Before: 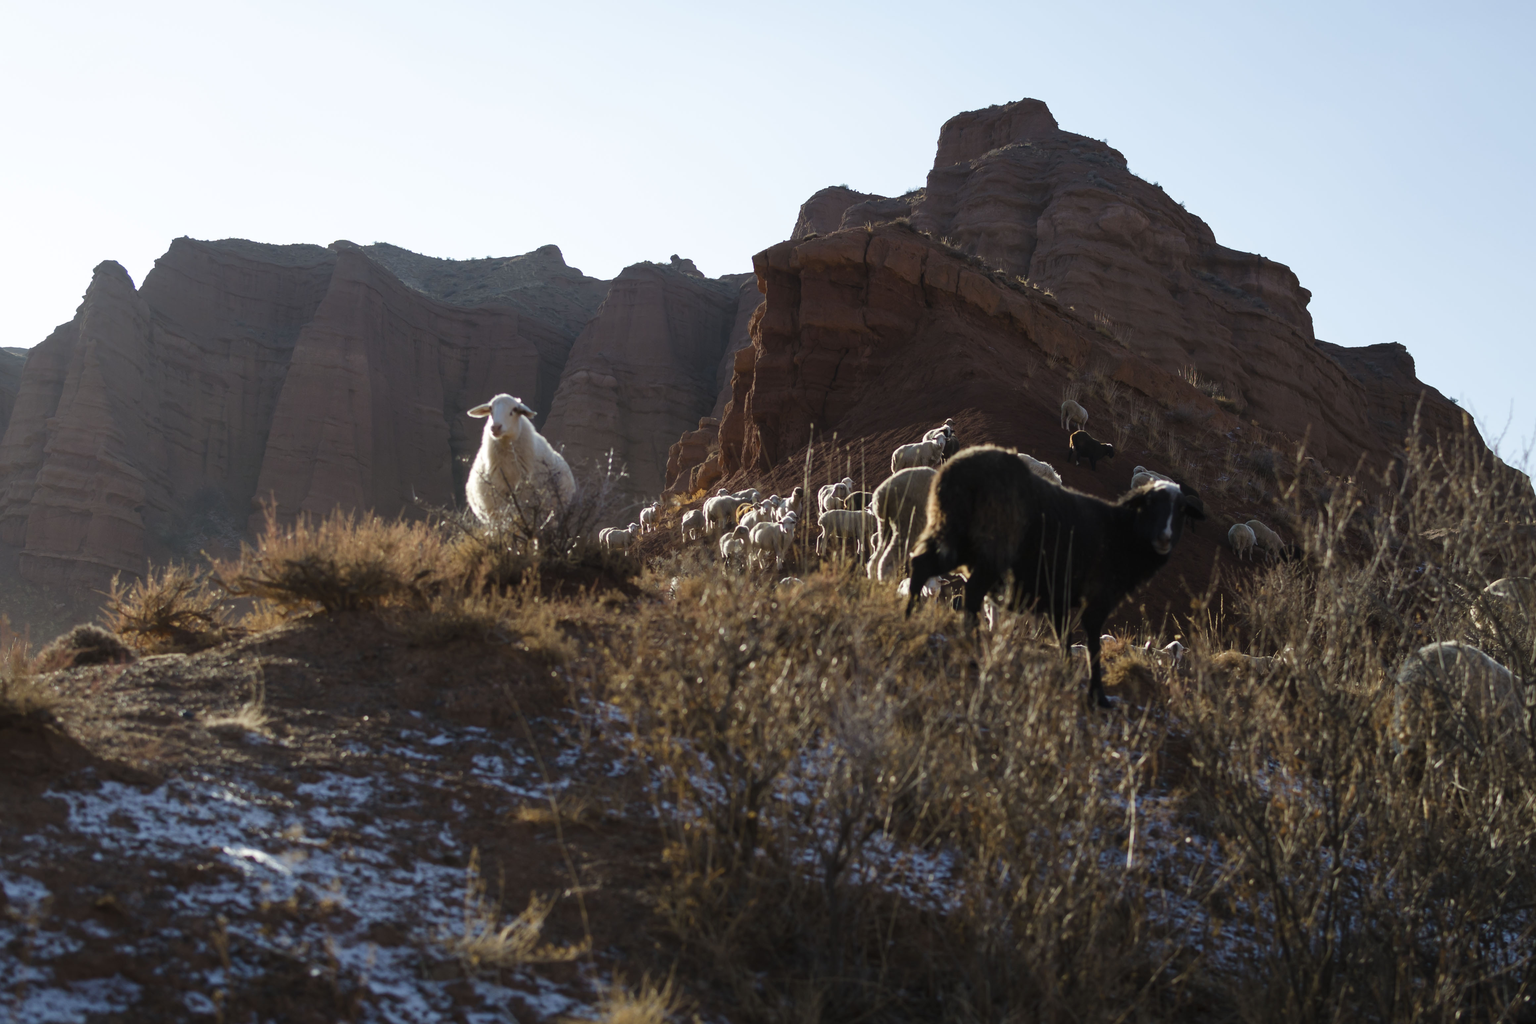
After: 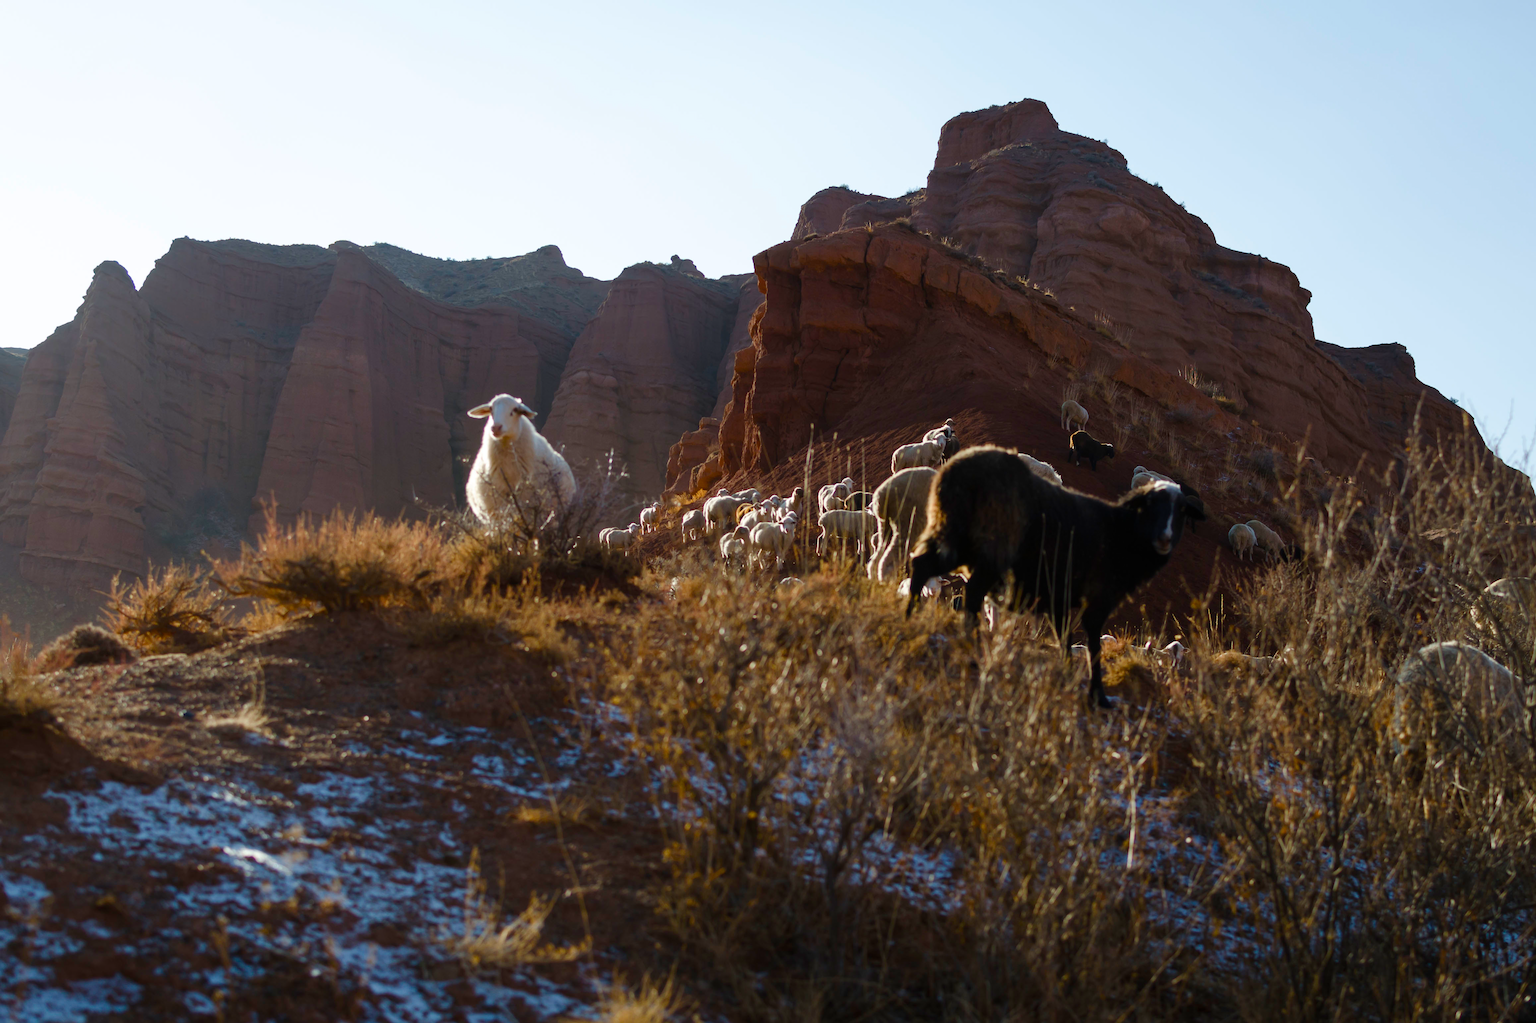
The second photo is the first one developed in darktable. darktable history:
color balance rgb: linear chroma grading › global chroma 1.375%, linear chroma grading › mid-tones -1.303%, perceptual saturation grading › global saturation 20%, perceptual saturation grading › highlights -25.387%, perceptual saturation grading › shadows 26.011%, global vibrance 20%
